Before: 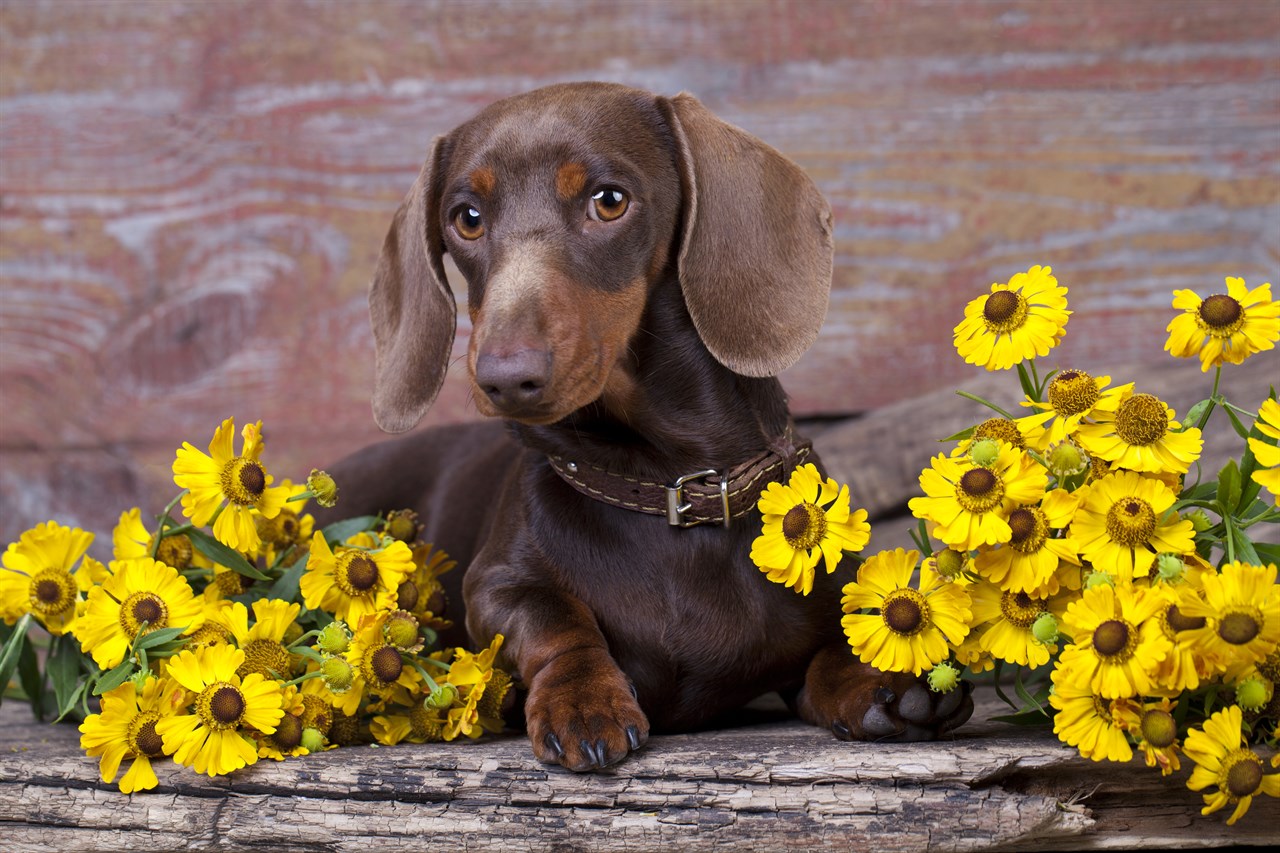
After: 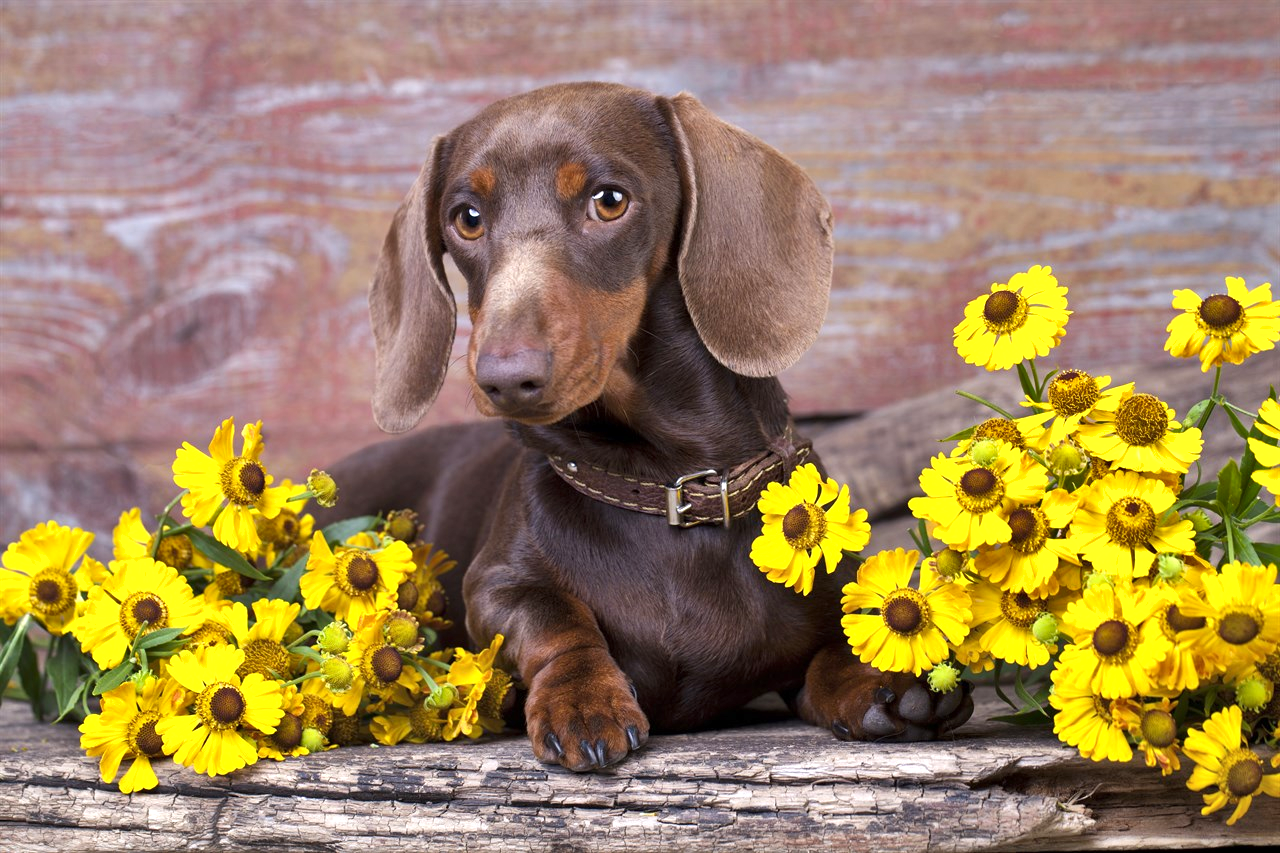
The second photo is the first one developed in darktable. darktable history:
exposure: exposure 0.611 EV, compensate highlight preservation false
tone equalizer: edges refinement/feathering 500, mask exposure compensation -1.57 EV, preserve details no
shadows and highlights: shadows 52.7, soften with gaussian
